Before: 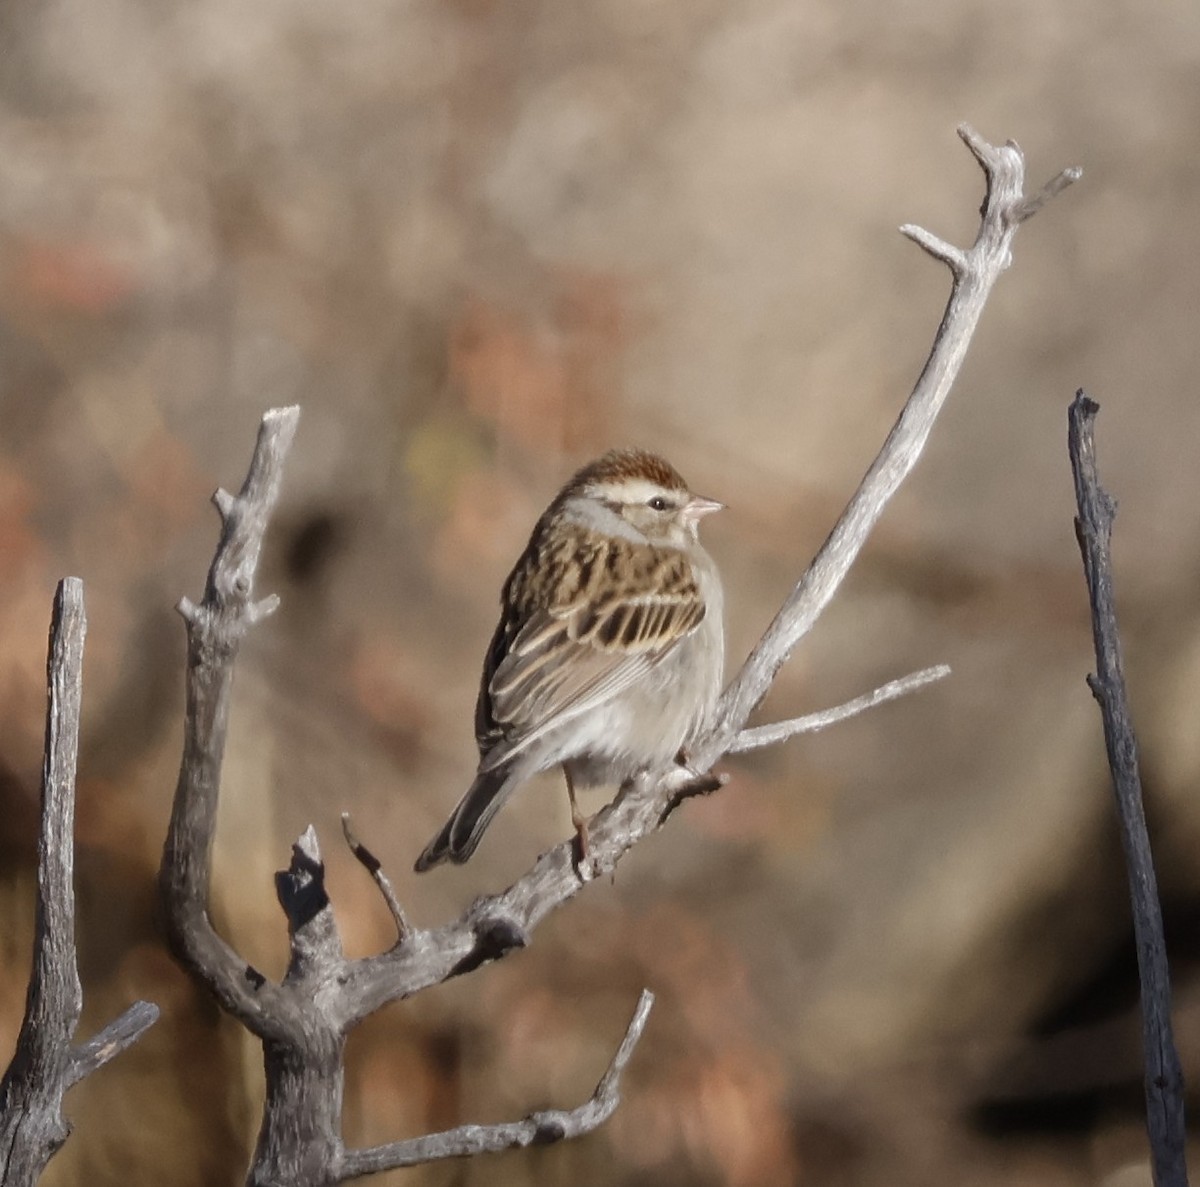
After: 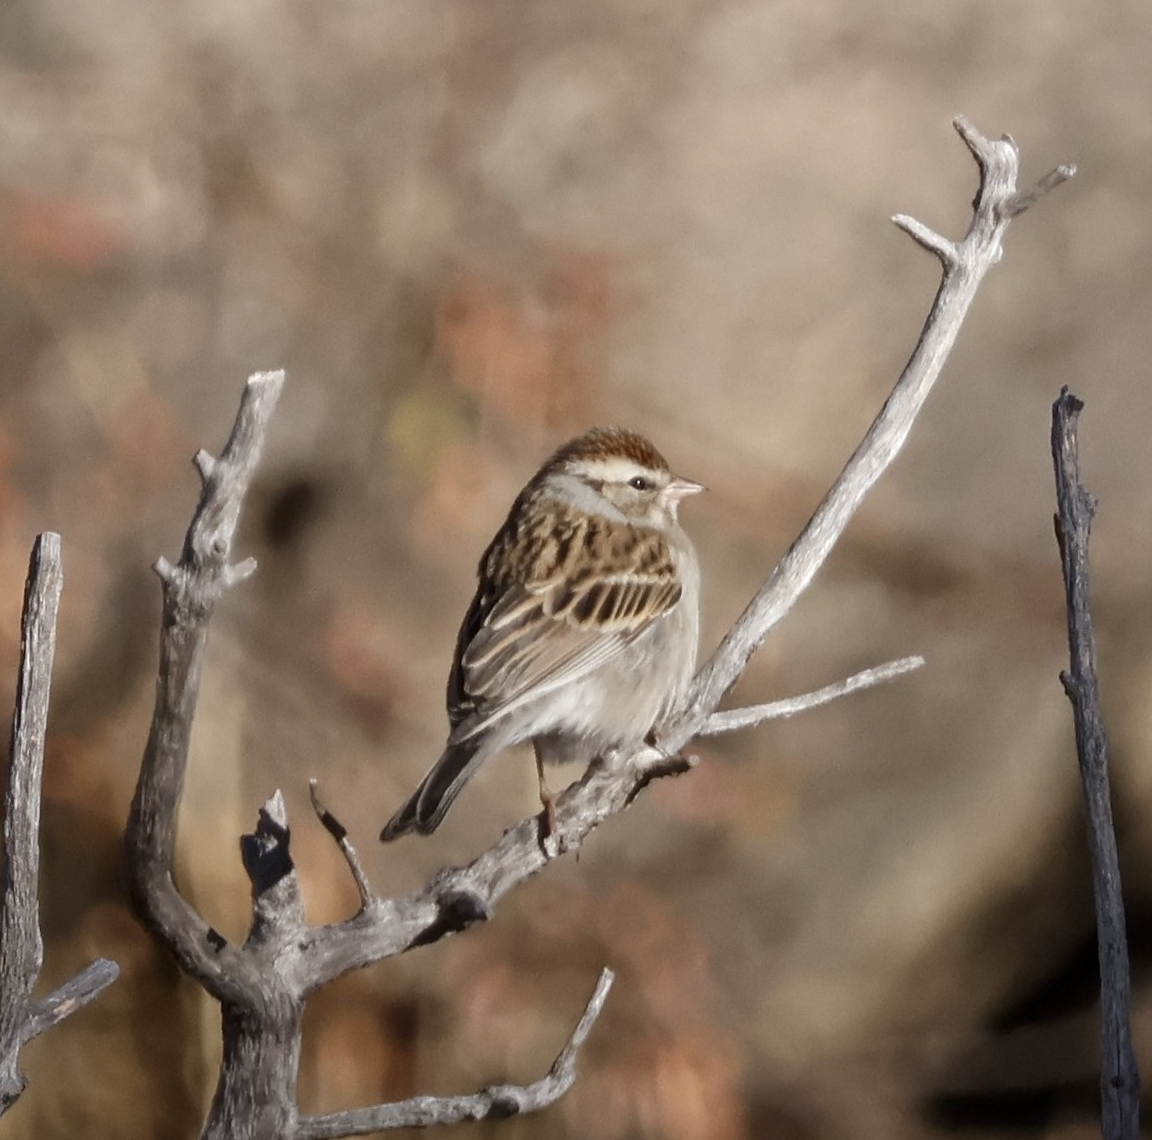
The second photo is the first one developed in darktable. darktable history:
crop and rotate: angle -2.38°
local contrast: mode bilateral grid, contrast 20, coarseness 50, detail 120%, midtone range 0.2
